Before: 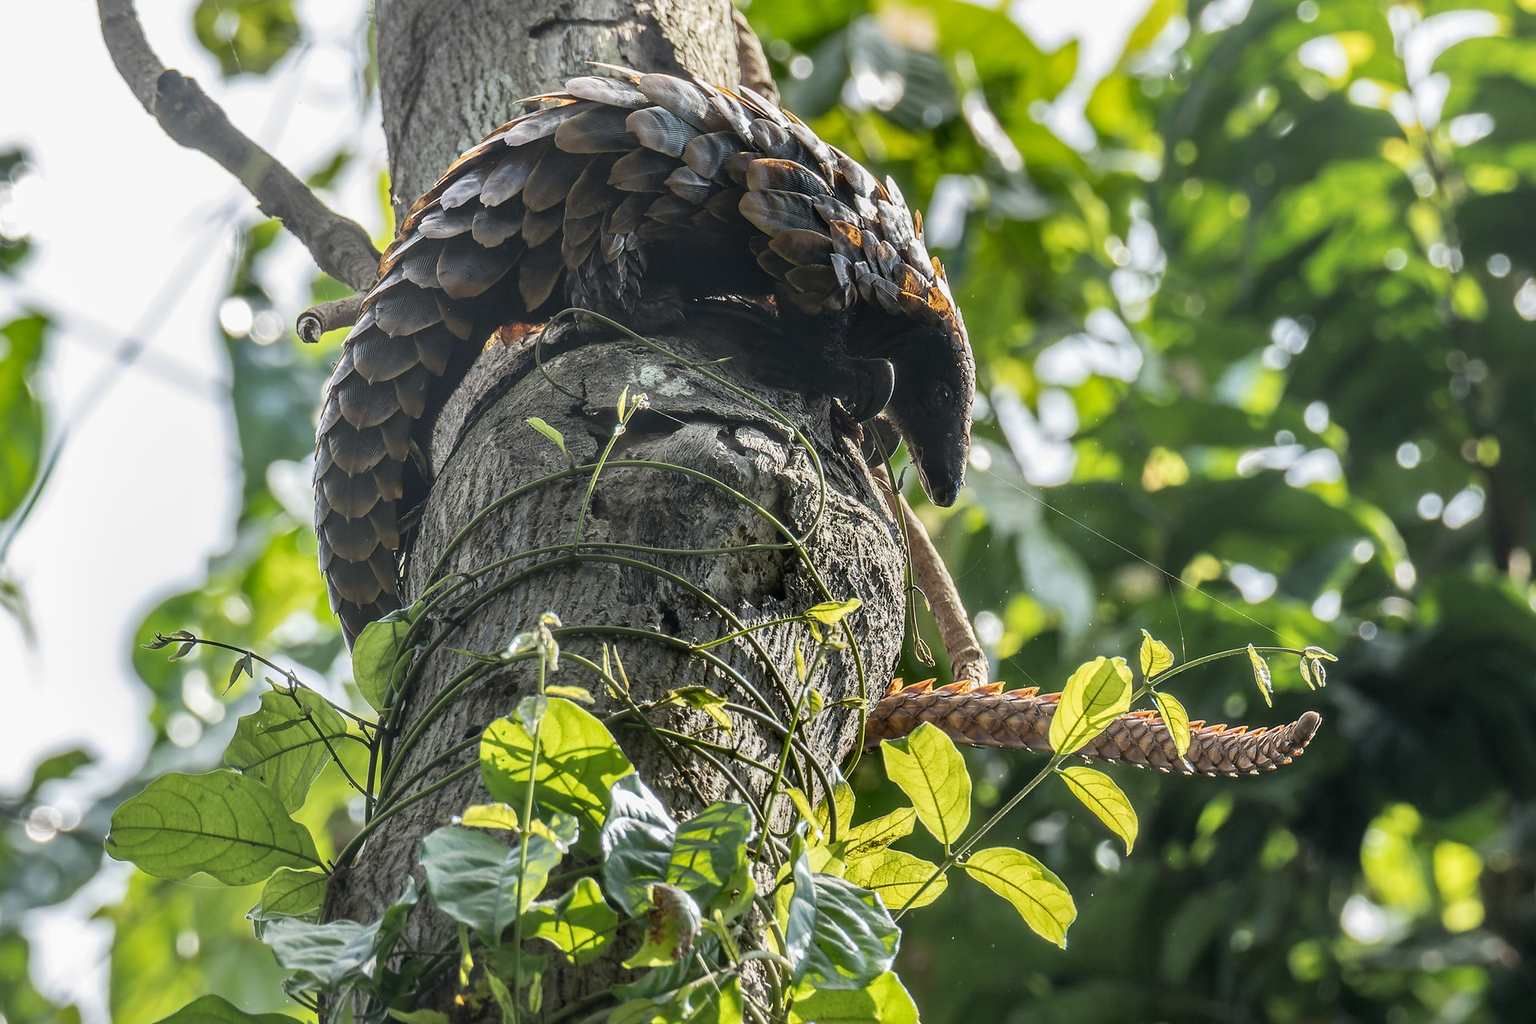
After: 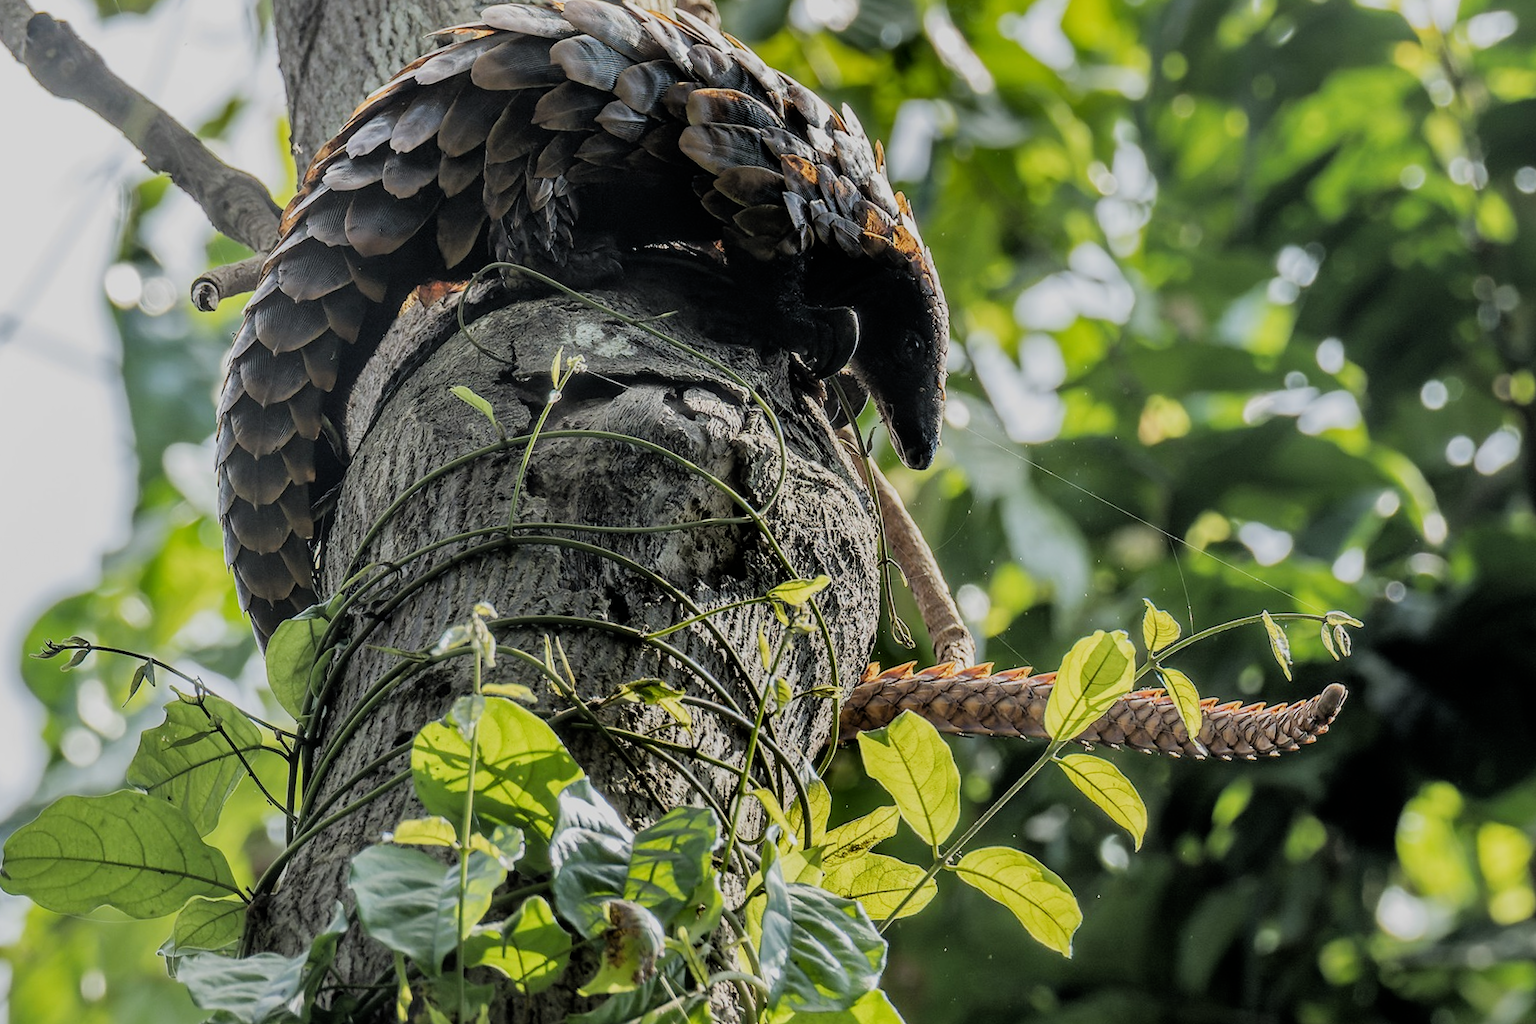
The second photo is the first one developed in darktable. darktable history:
crop and rotate: angle 1.96°, left 5.673%, top 5.673%
filmic rgb: black relative exposure -4.88 EV, hardness 2.82
